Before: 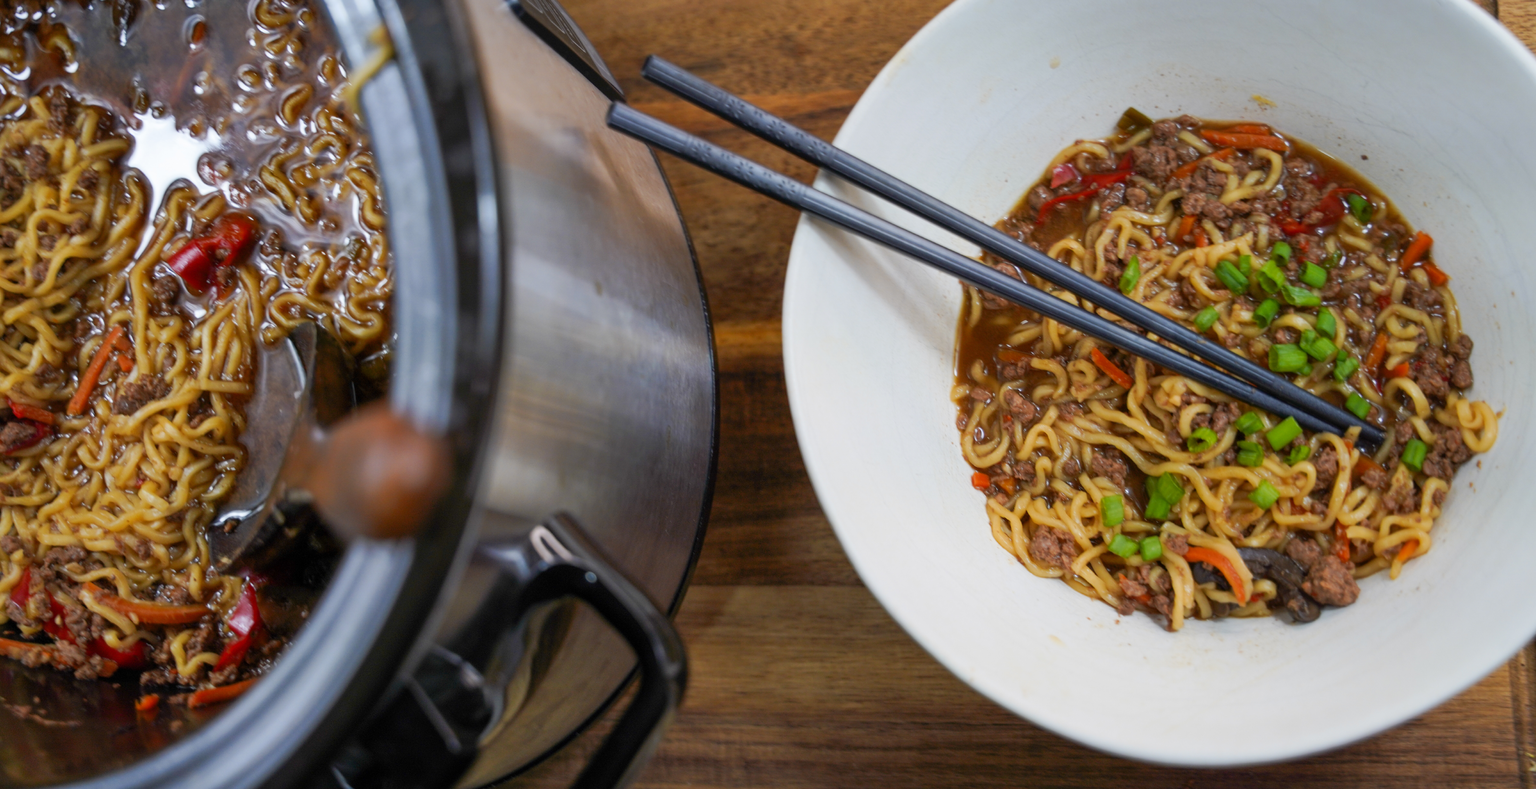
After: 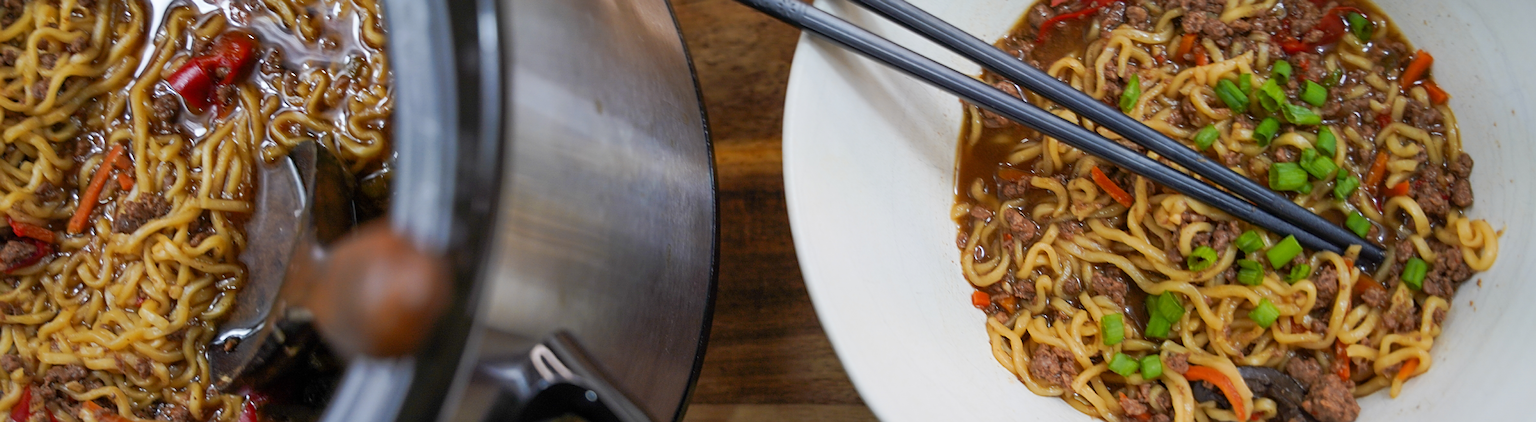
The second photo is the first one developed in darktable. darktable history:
sharpen: on, module defaults
crop and rotate: top 23.043%, bottom 23.437%
